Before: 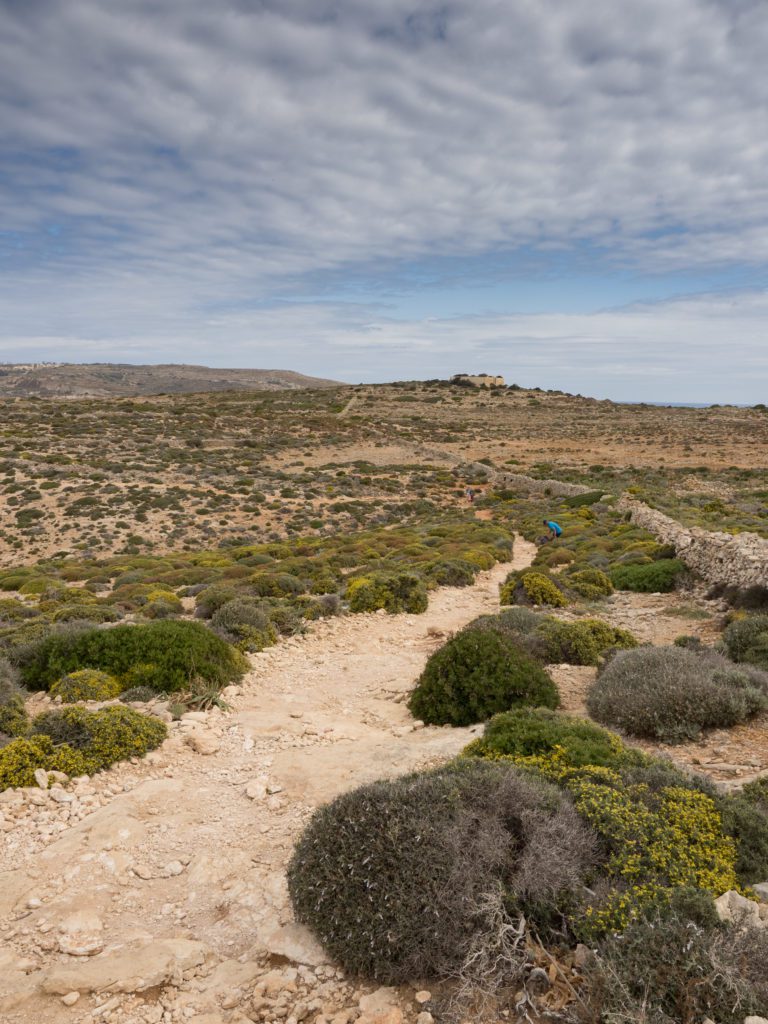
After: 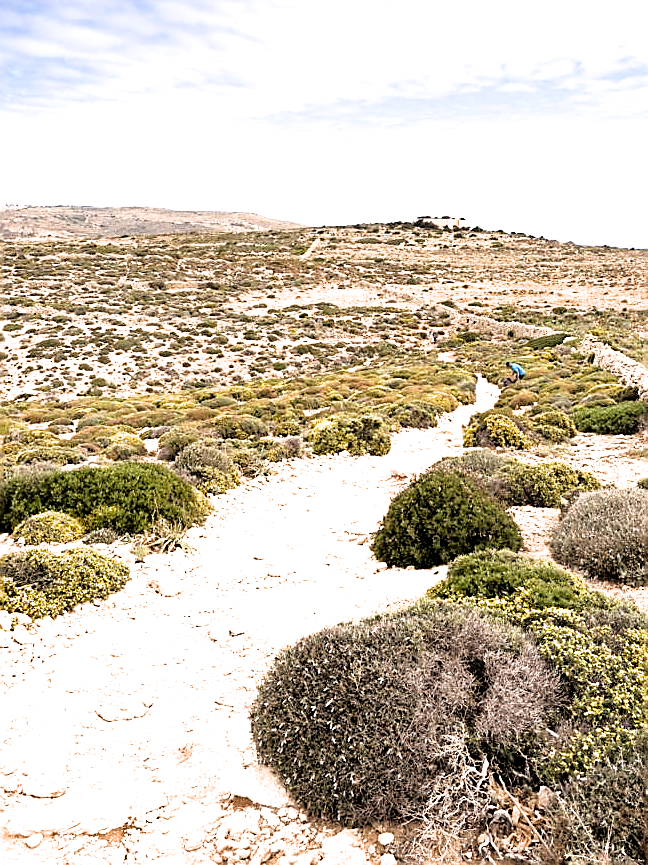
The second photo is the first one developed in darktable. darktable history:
filmic rgb: black relative exposure -3.57 EV, white relative exposure 2.29 EV, hardness 3.41
crop and rotate: left 4.842%, top 15.51%, right 10.668%
color balance: lift [0.998, 0.998, 1.001, 1.002], gamma [0.995, 1.025, 0.992, 0.975], gain [0.995, 1.02, 0.997, 0.98]
exposure: black level correction 0, exposure 1.388 EV, compensate exposure bias true, compensate highlight preservation false
sharpen: radius 1.4, amount 1.25, threshold 0.7
